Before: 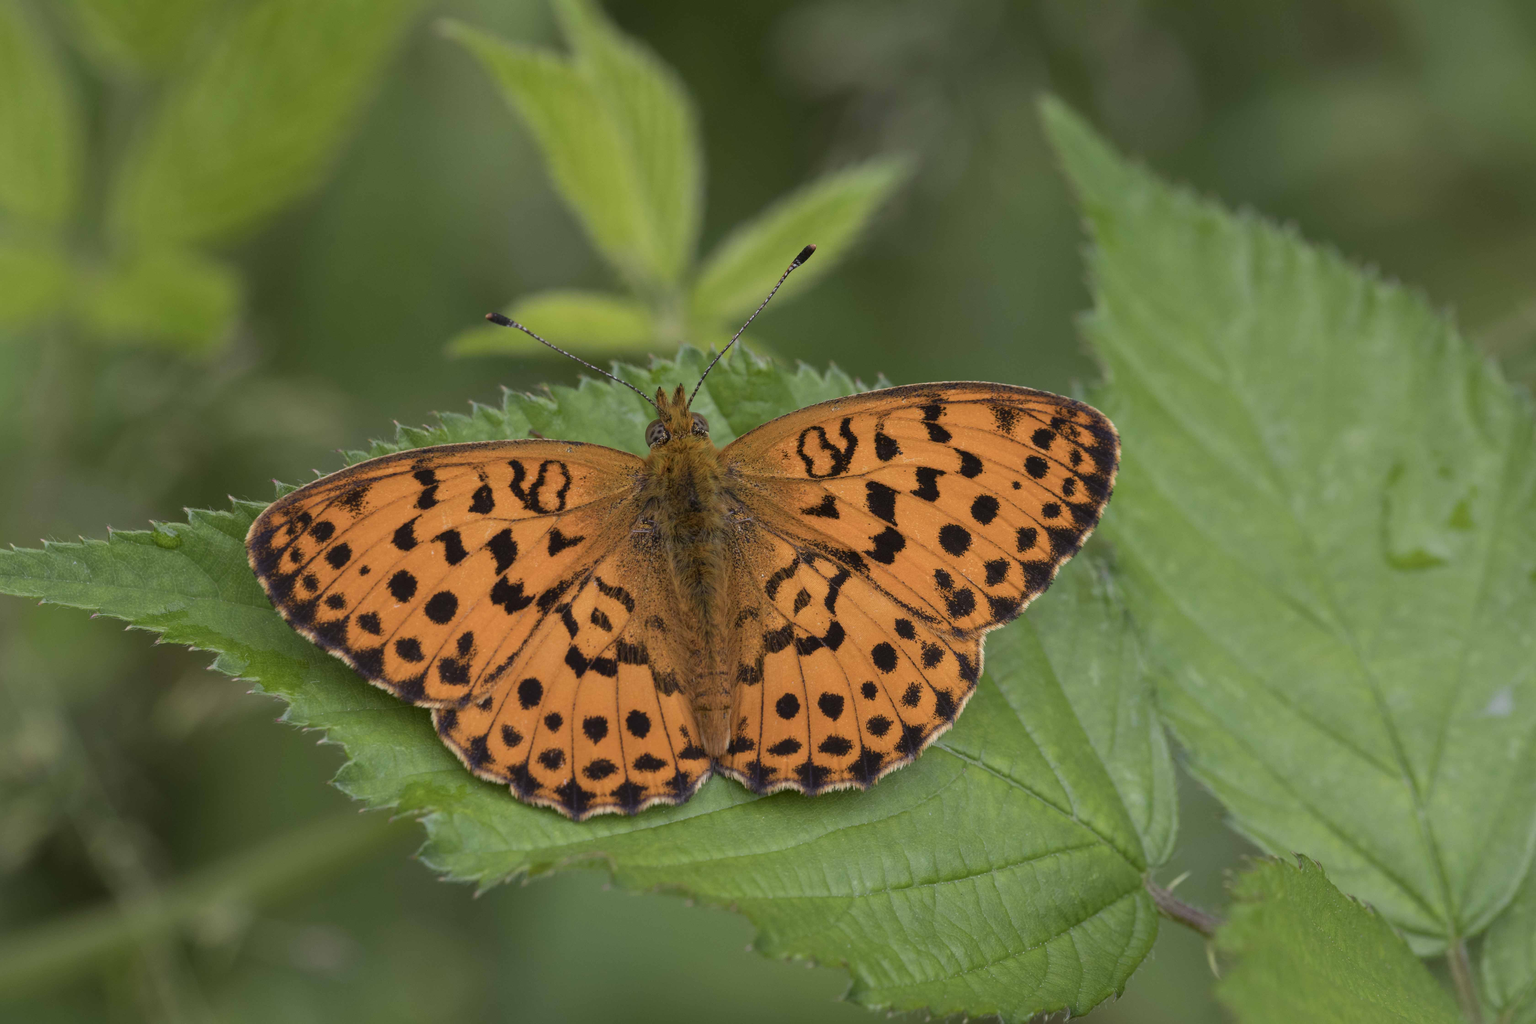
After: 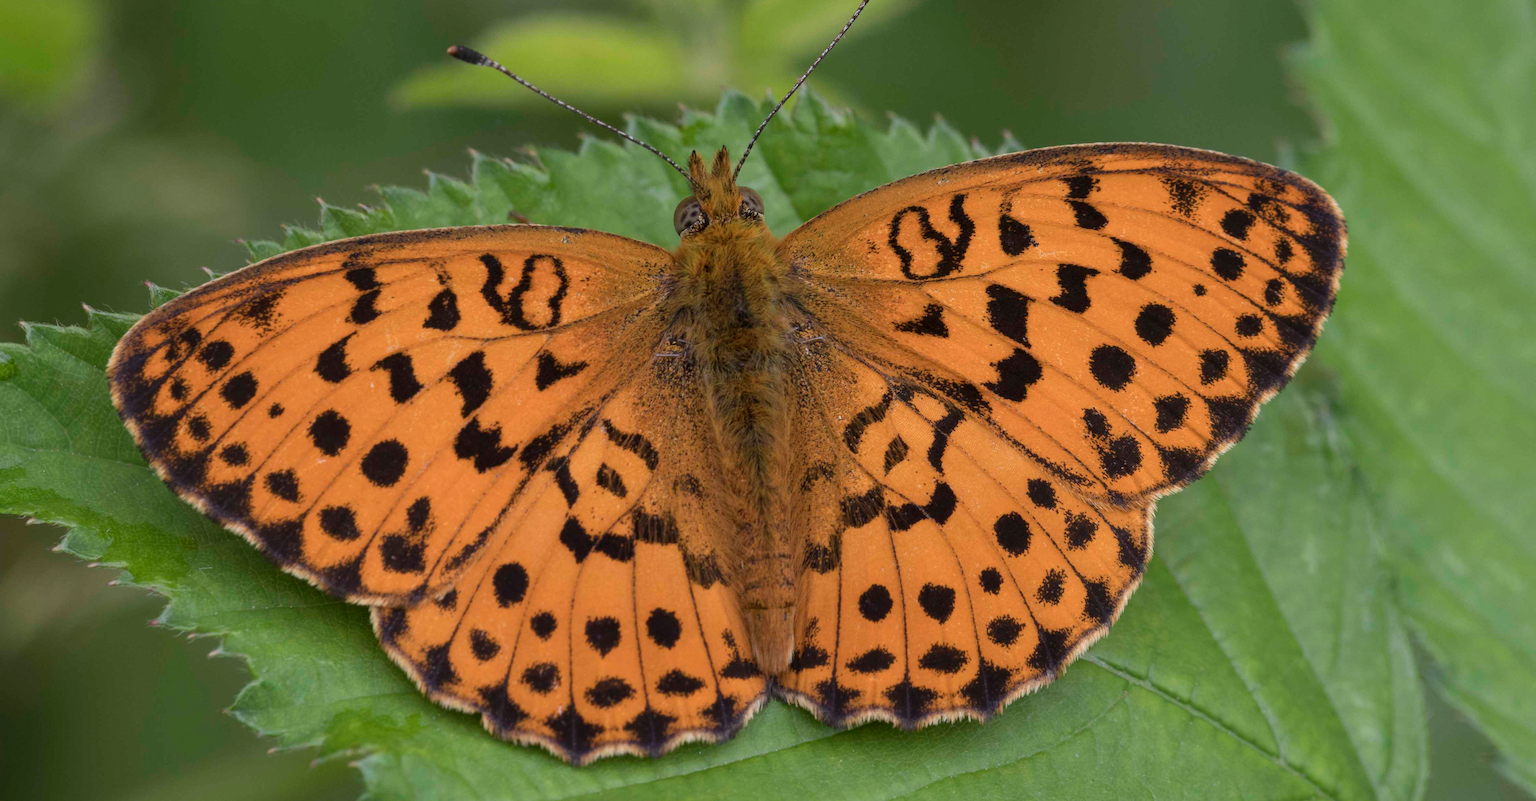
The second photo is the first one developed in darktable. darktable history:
crop: left 11.081%, top 27.455%, right 18.326%, bottom 17.313%
